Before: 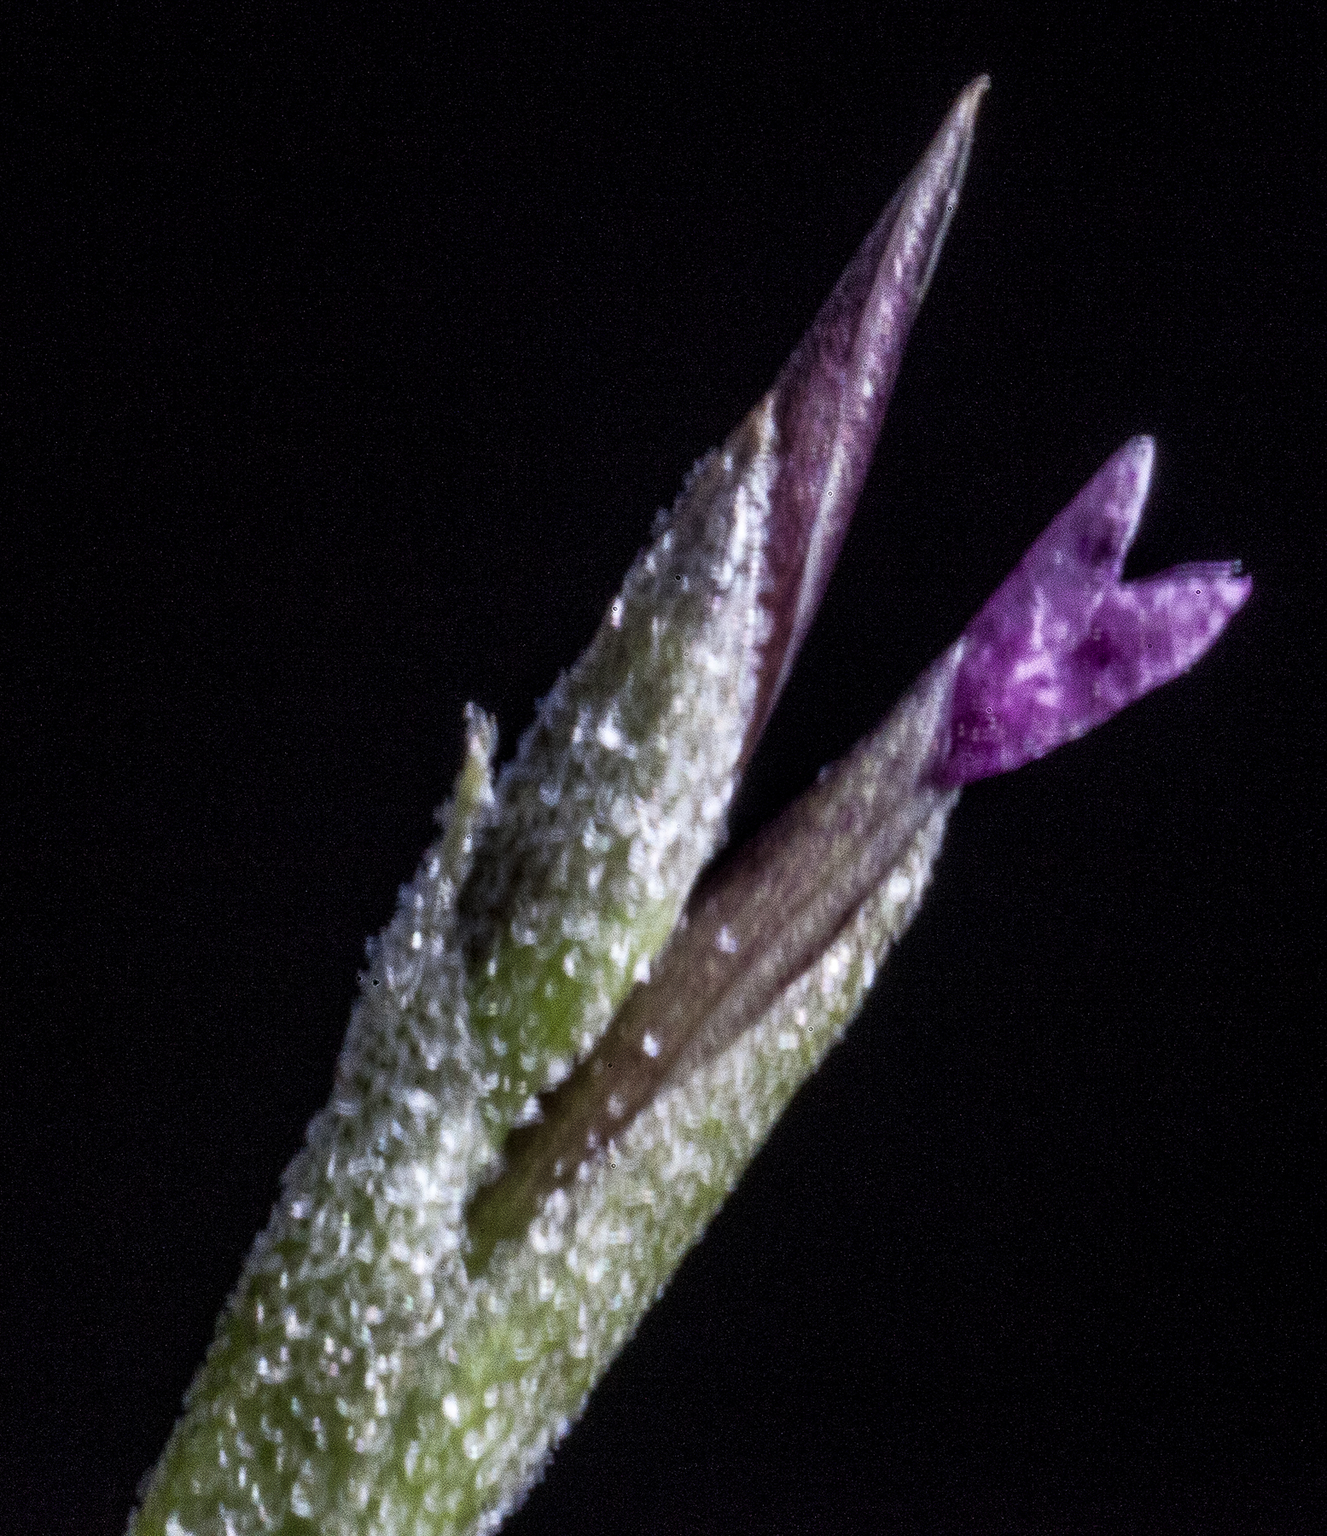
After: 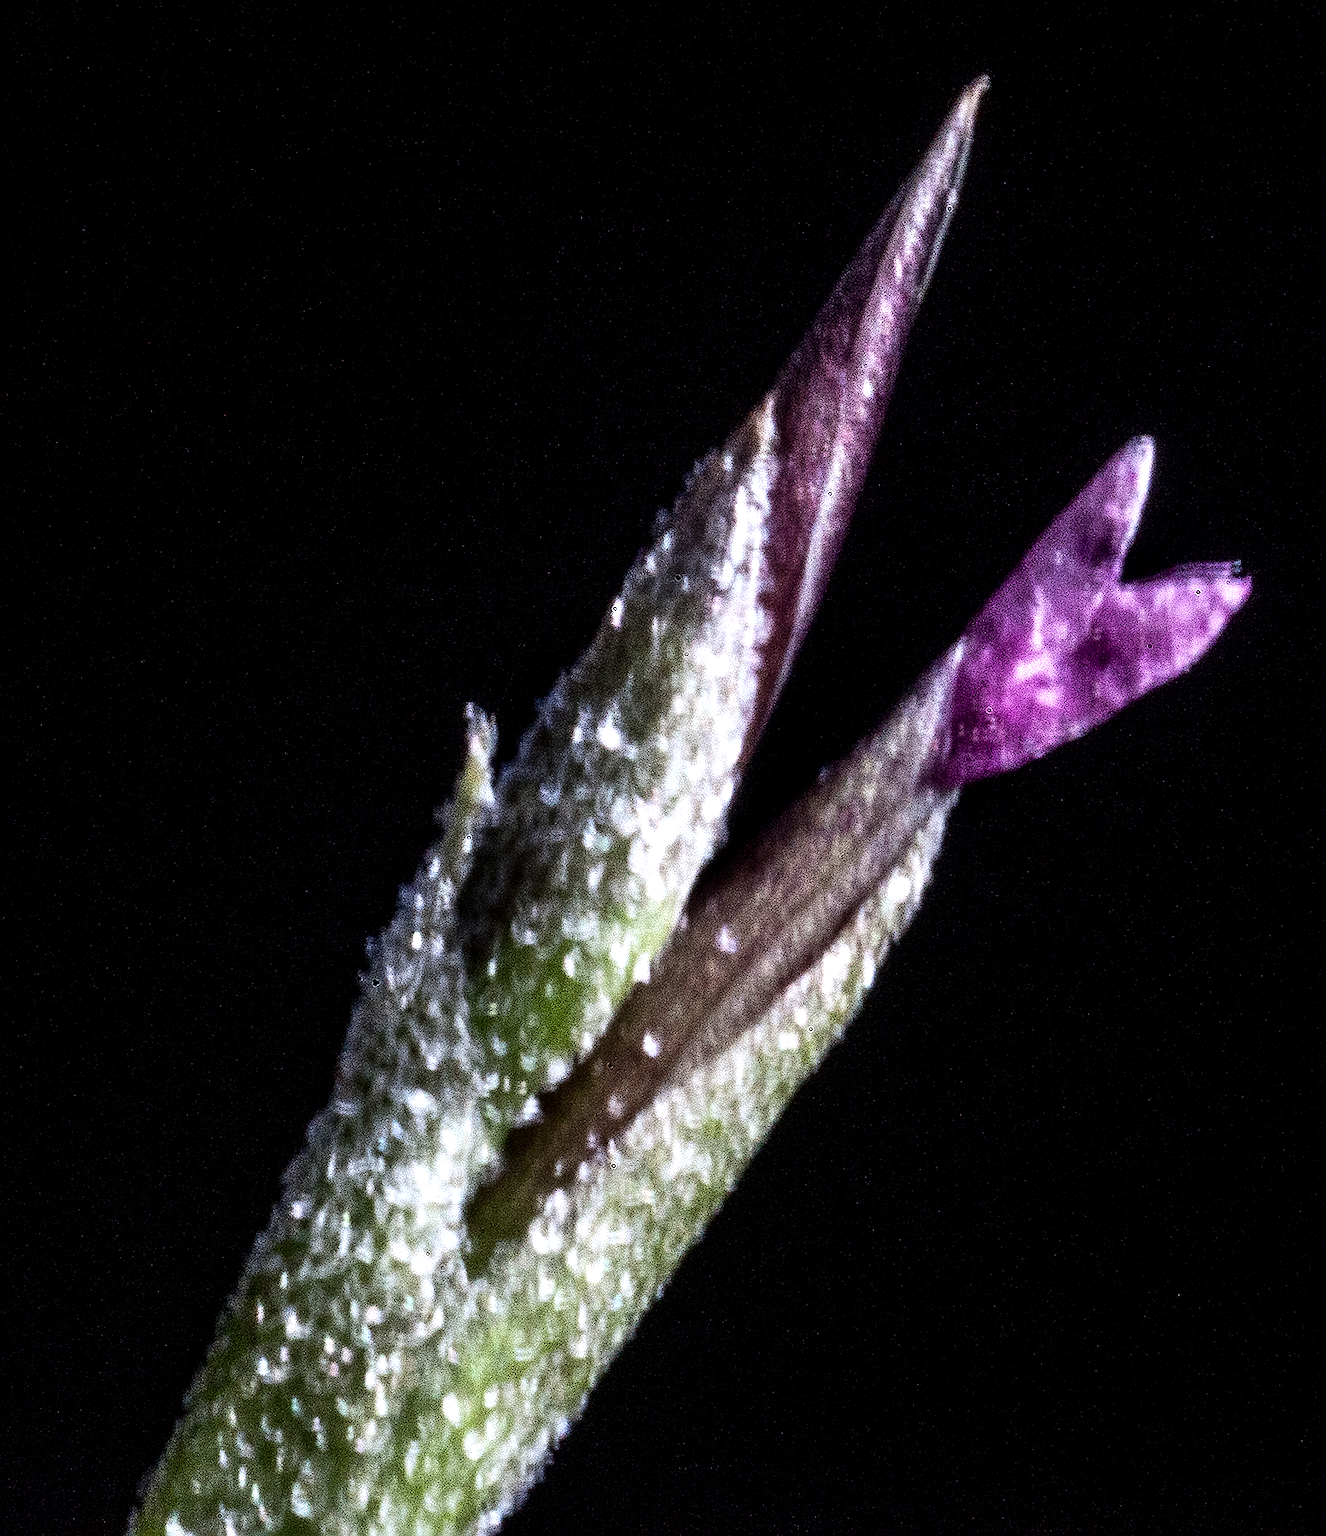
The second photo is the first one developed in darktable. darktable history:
tone equalizer: -8 EV -0.757 EV, -7 EV -0.675 EV, -6 EV -0.636 EV, -5 EV -0.406 EV, -3 EV 0.401 EV, -2 EV 0.6 EV, -1 EV 0.699 EV, +0 EV 0.74 EV, edges refinement/feathering 500, mask exposure compensation -1.57 EV, preserve details no
sharpen: on, module defaults
